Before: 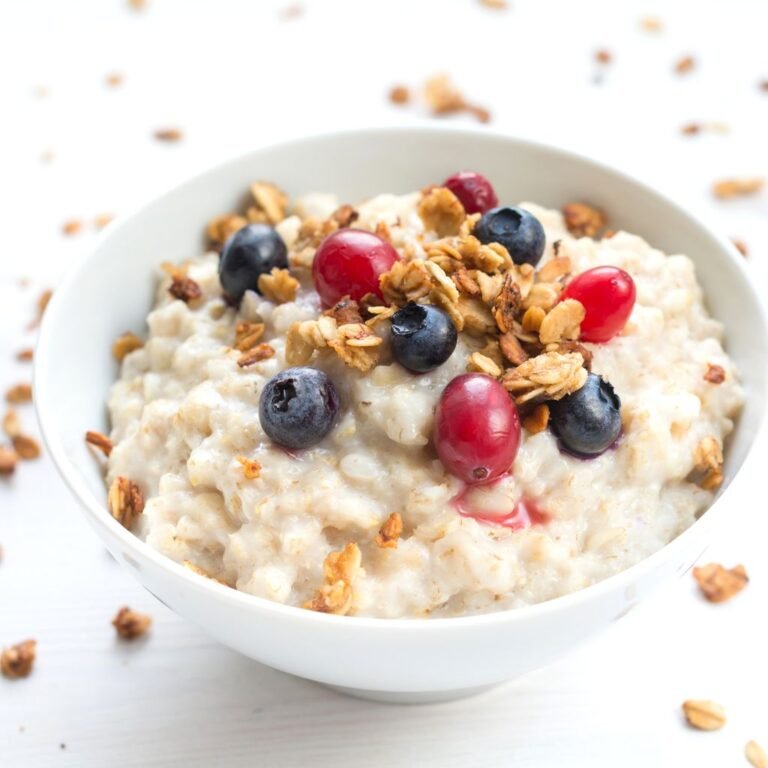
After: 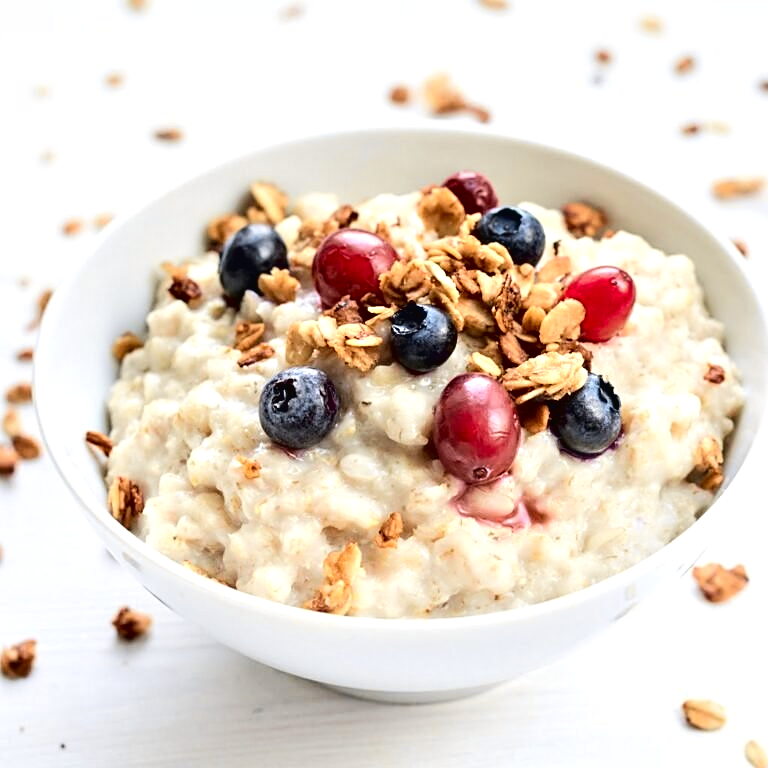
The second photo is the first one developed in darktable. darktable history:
contrast equalizer: y [[0.601, 0.6, 0.598, 0.598, 0.6, 0.601], [0.5 ×6], [0.5 ×6], [0 ×6], [0 ×6]]
tone curve: curves: ch0 [(0, 0.018) (0.061, 0.041) (0.205, 0.191) (0.289, 0.292) (0.39, 0.424) (0.493, 0.551) (0.666, 0.743) (0.795, 0.841) (1, 0.998)]; ch1 [(0, 0) (0.385, 0.343) (0.439, 0.415) (0.494, 0.498) (0.501, 0.501) (0.51, 0.509) (0.548, 0.563) (0.586, 0.61) (0.684, 0.658) (0.783, 0.804) (1, 1)]; ch2 [(0, 0) (0.304, 0.31) (0.403, 0.399) (0.441, 0.428) (0.47, 0.469) (0.498, 0.496) (0.524, 0.538) (0.566, 0.579) (0.648, 0.665) (0.697, 0.699) (1, 1)], color space Lab, independent channels, preserve colors none
sharpen: on, module defaults
